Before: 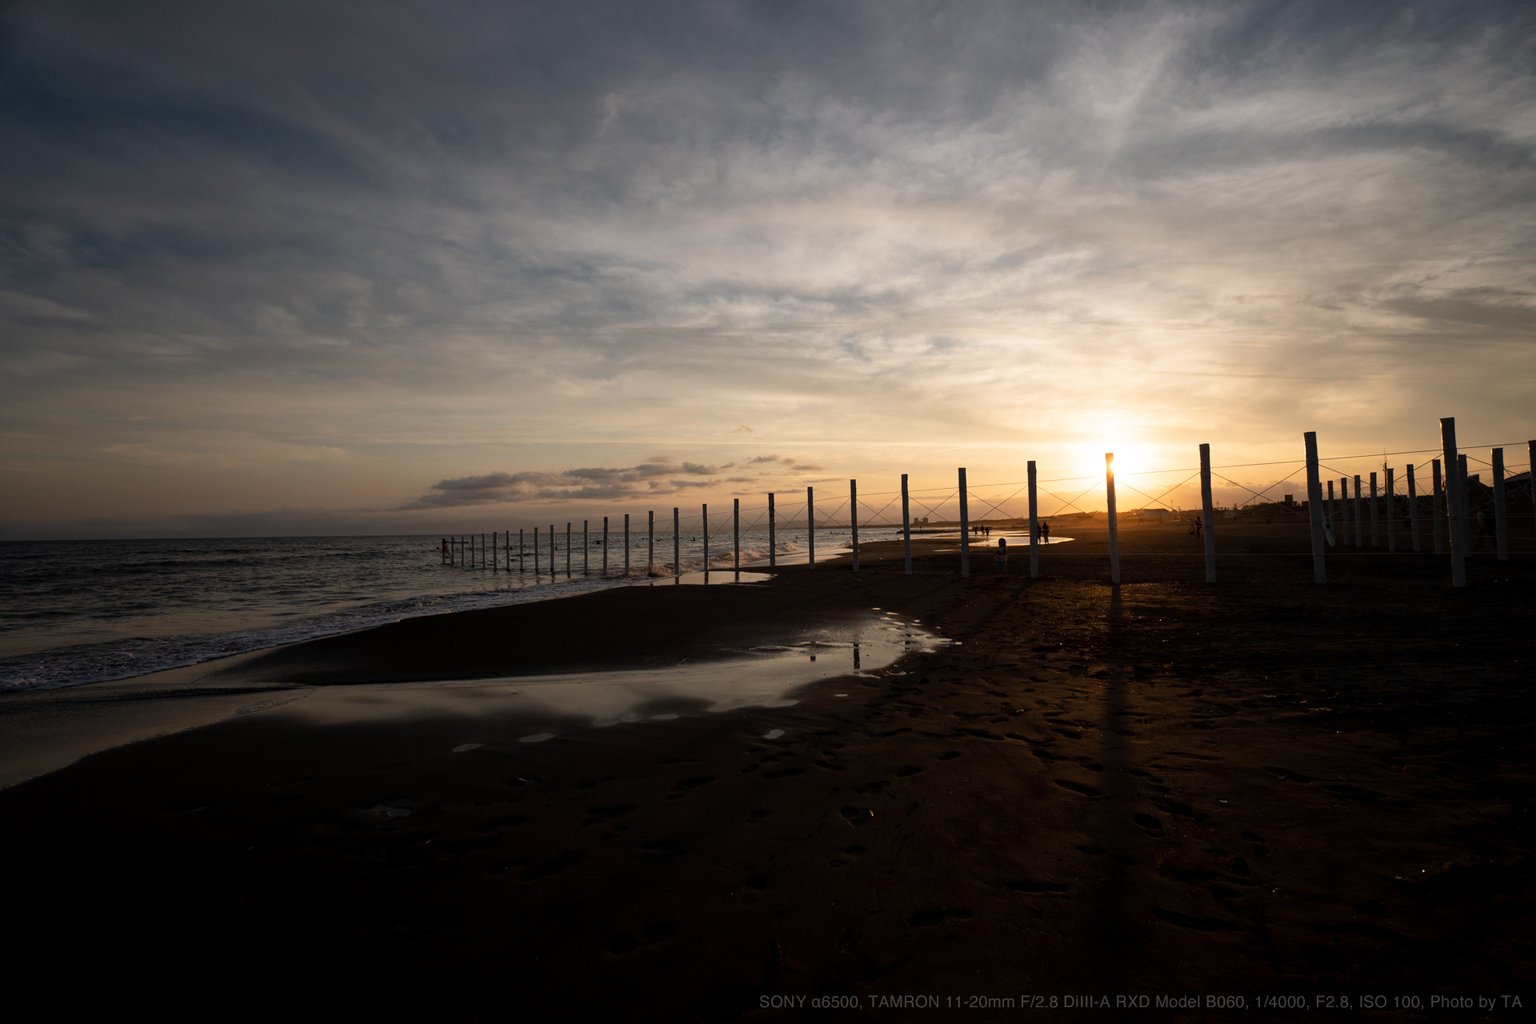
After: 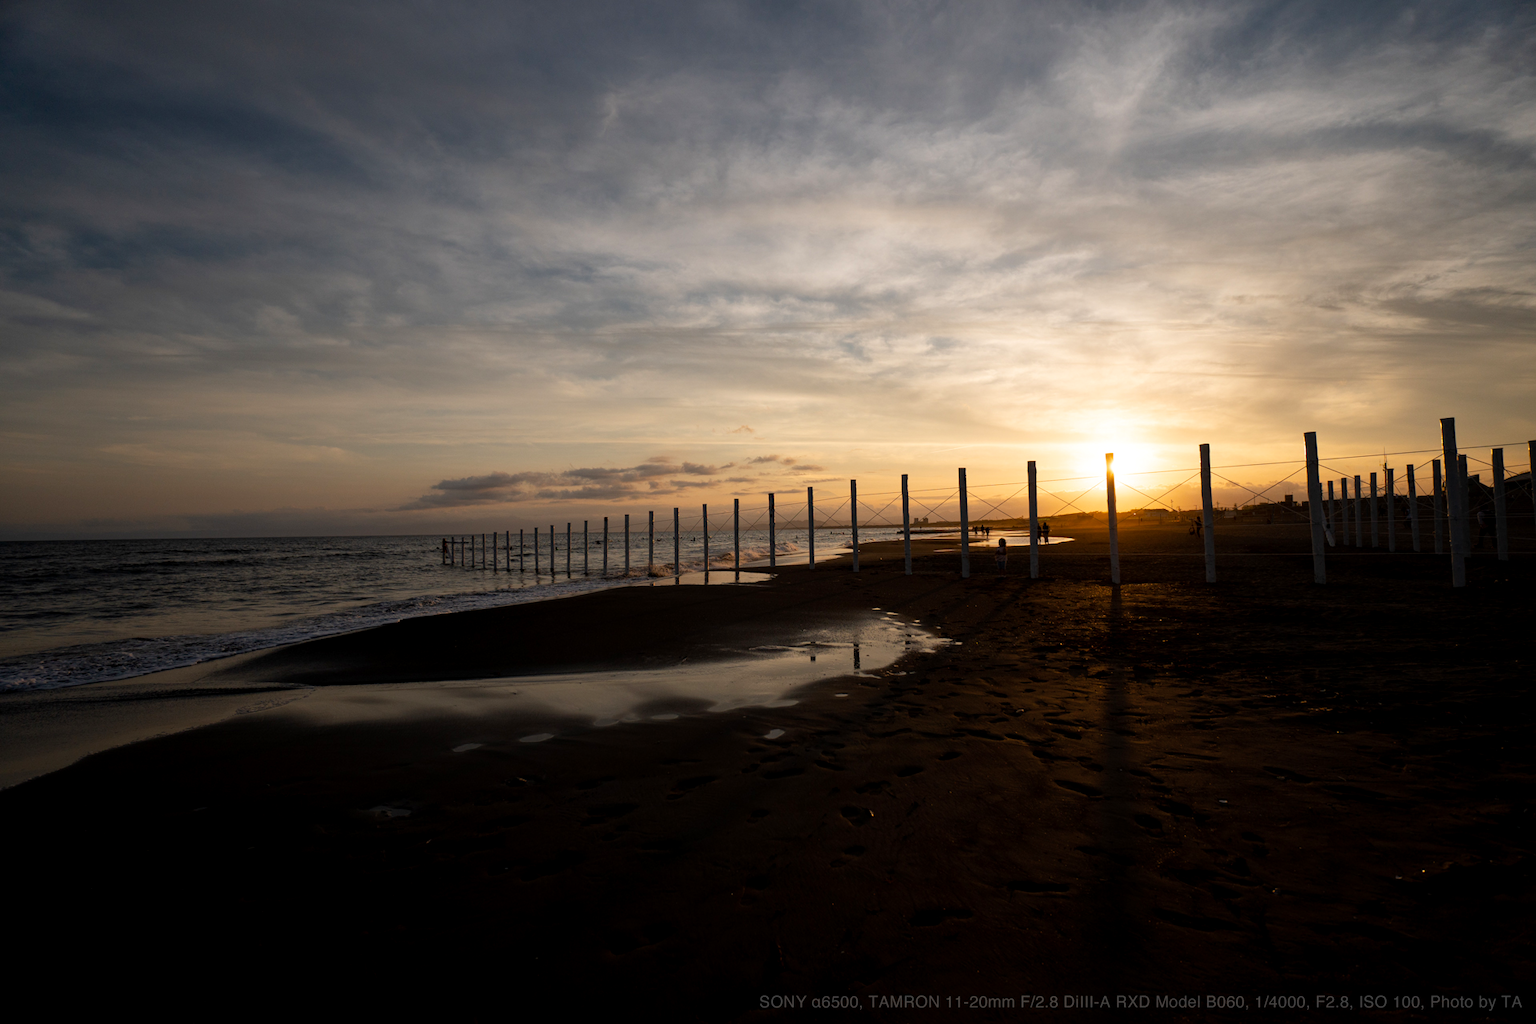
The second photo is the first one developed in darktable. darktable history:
color balance rgb: linear chroma grading › shadows -8%, linear chroma grading › global chroma 10%, perceptual saturation grading › global saturation 2%, perceptual saturation grading › highlights -2%, perceptual saturation grading › mid-tones 4%, perceptual saturation grading › shadows 8%, perceptual brilliance grading › global brilliance 2%, perceptual brilliance grading › highlights -4%, global vibrance 16%, saturation formula JzAzBz (2021)
local contrast: highlights 100%, shadows 100%, detail 120%, midtone range 0.2
